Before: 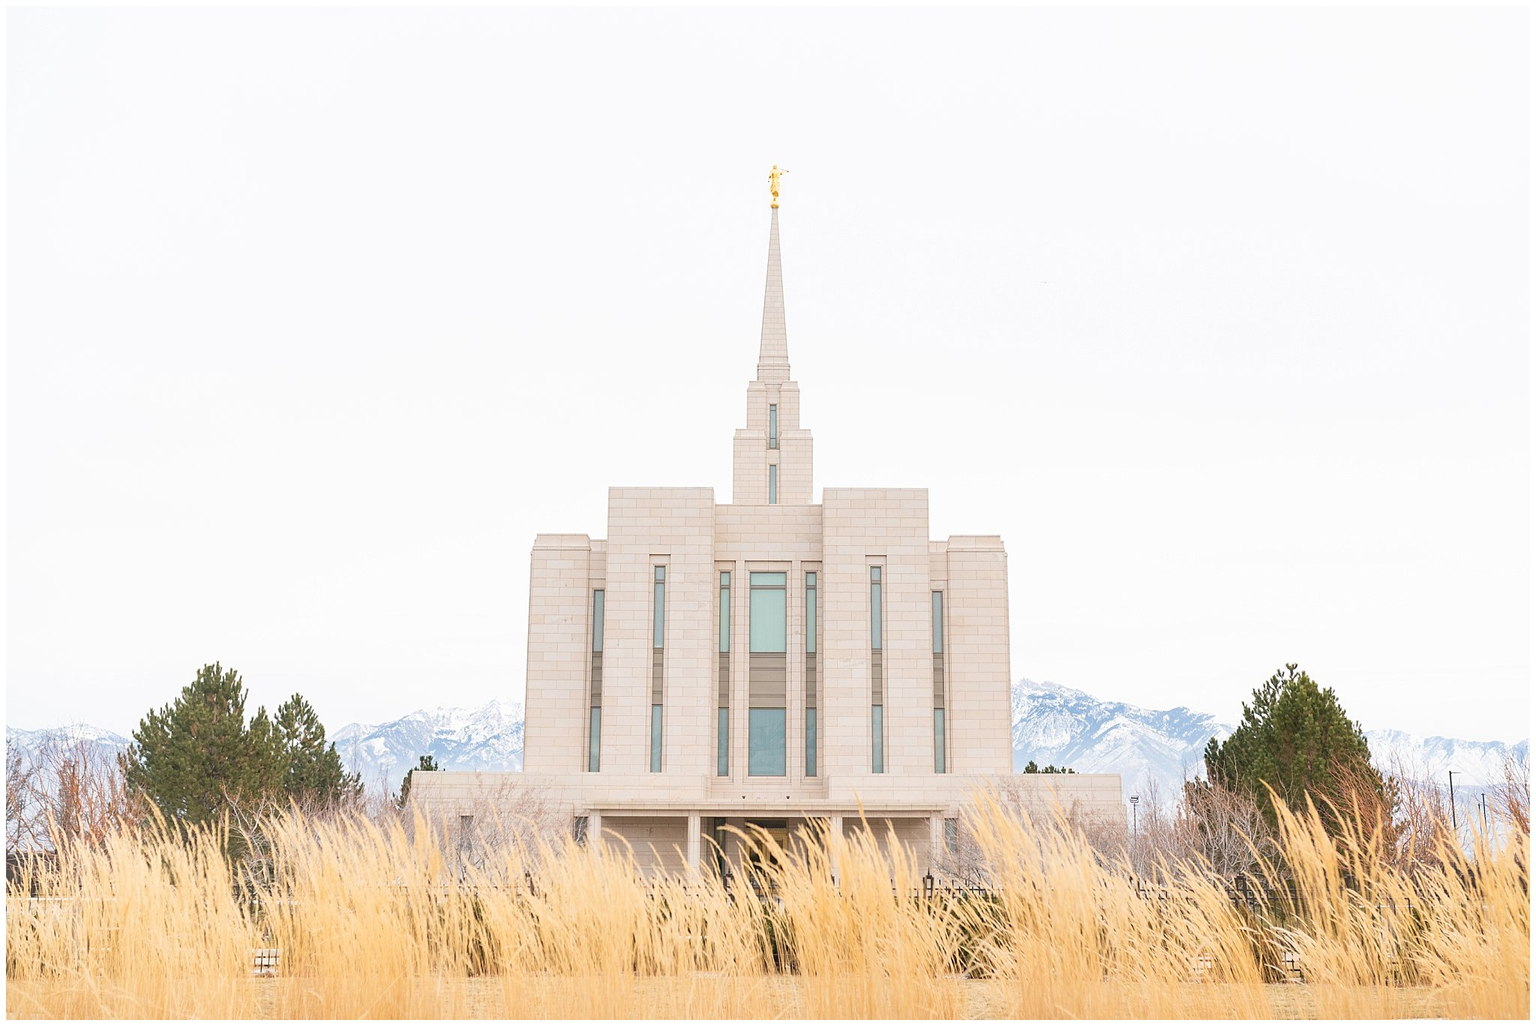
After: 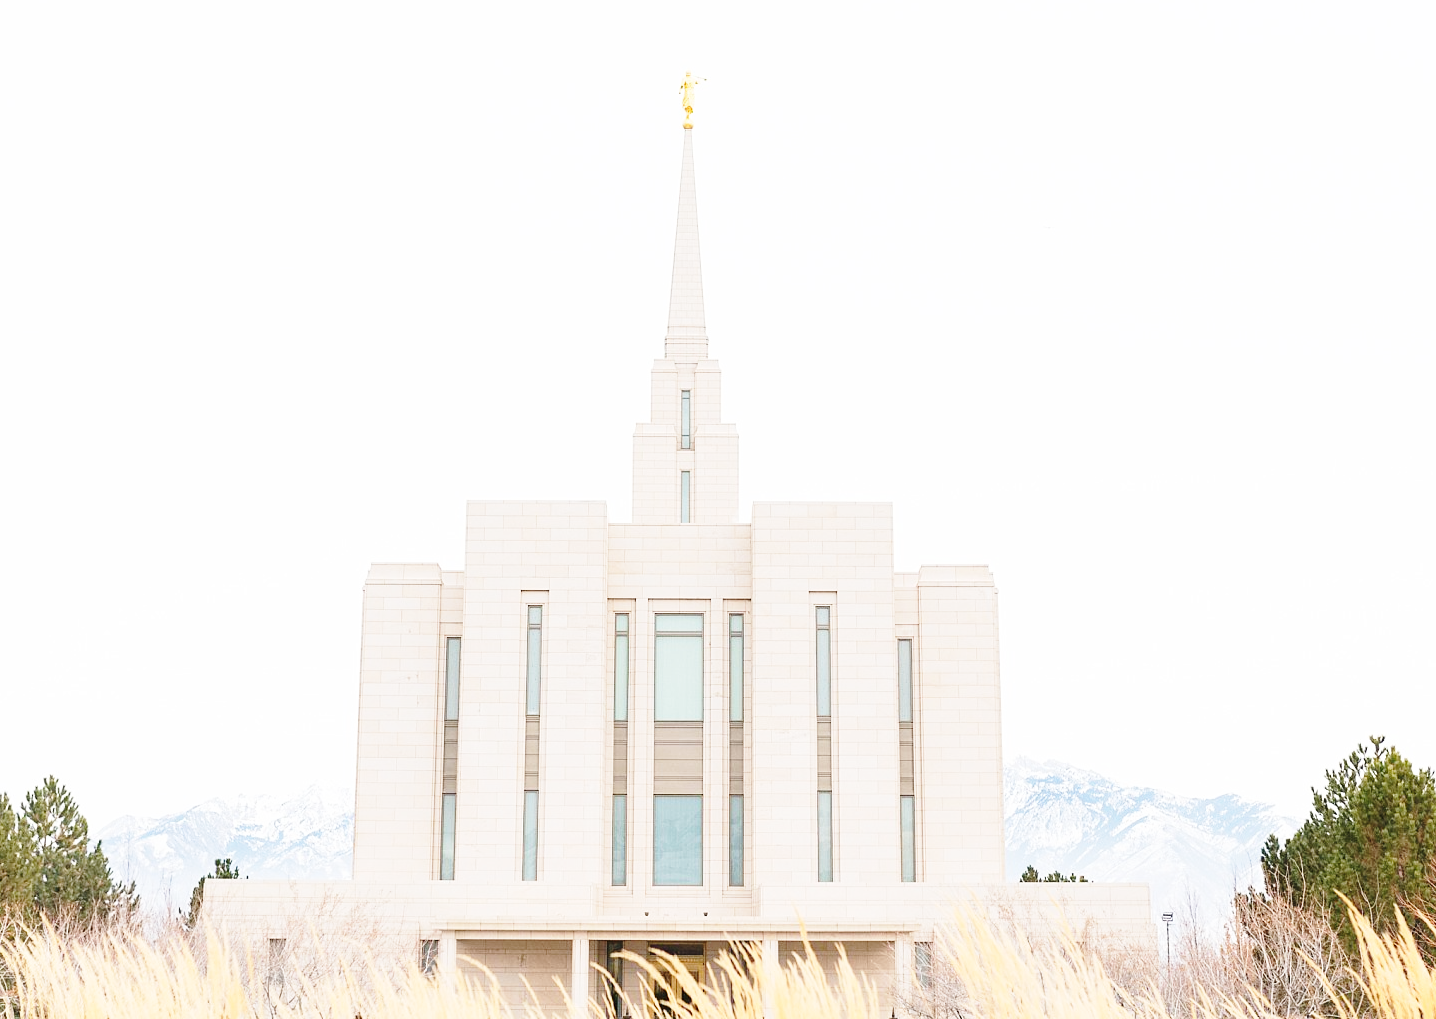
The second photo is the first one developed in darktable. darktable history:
crop and rotate: left 16.873%, top 10.954%, right 12.987%, bottom 14.505%
base curve: curves: ch0 [(0, 0) (0.028, 0.03) (0.121, 0.232) (0.46, 0.748) (0.859, 0.968) (1, 1)], preserve colors none
